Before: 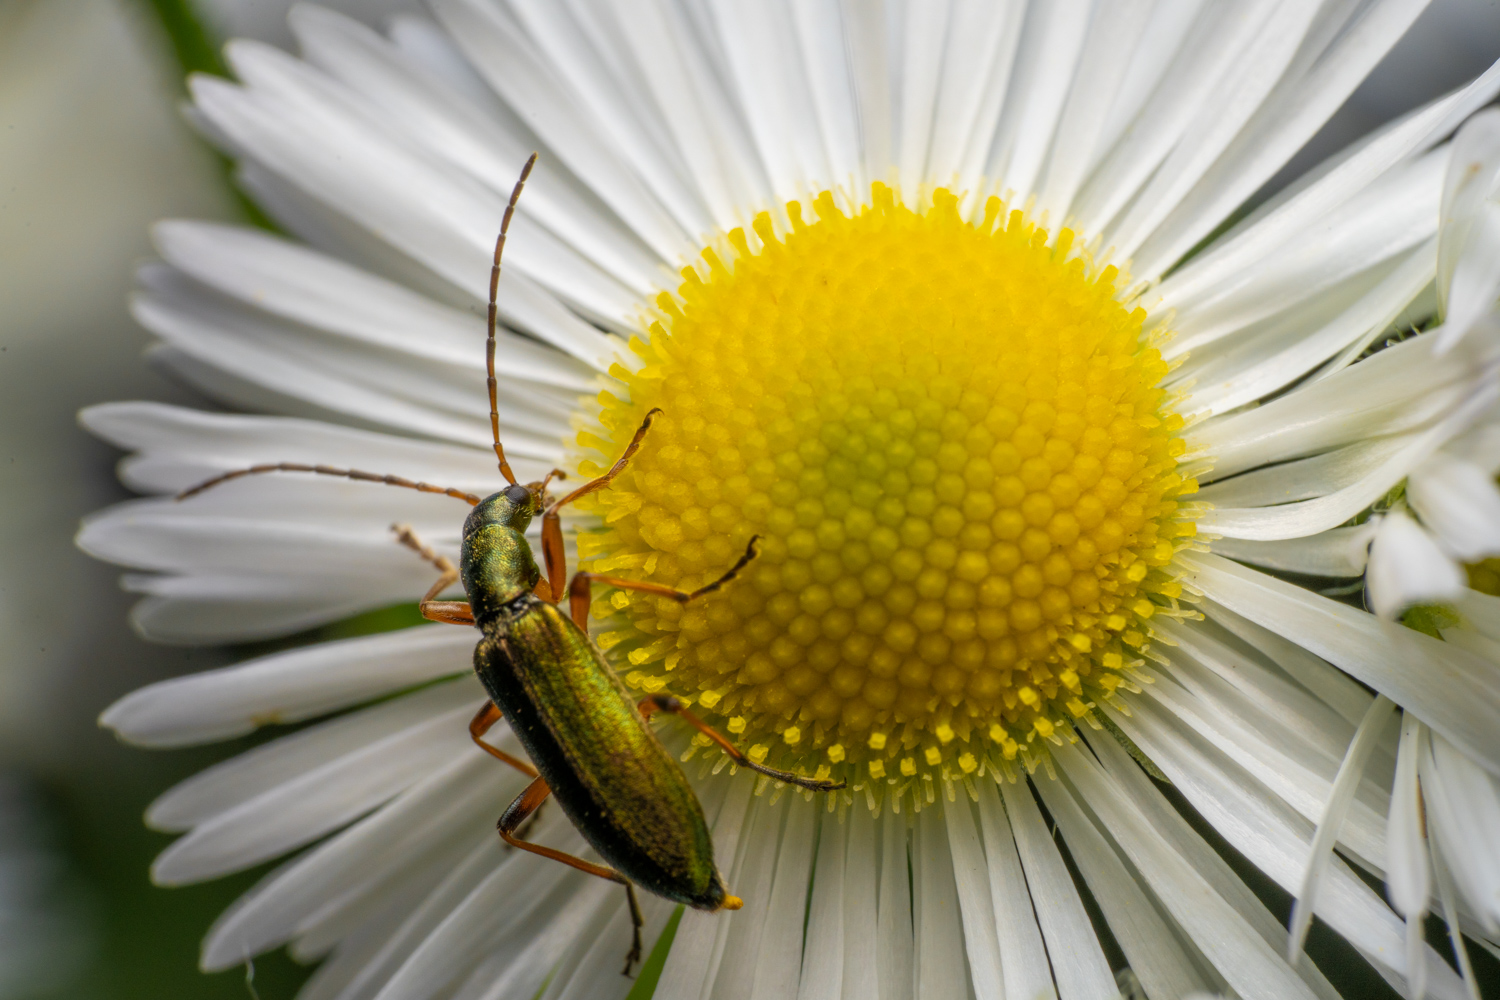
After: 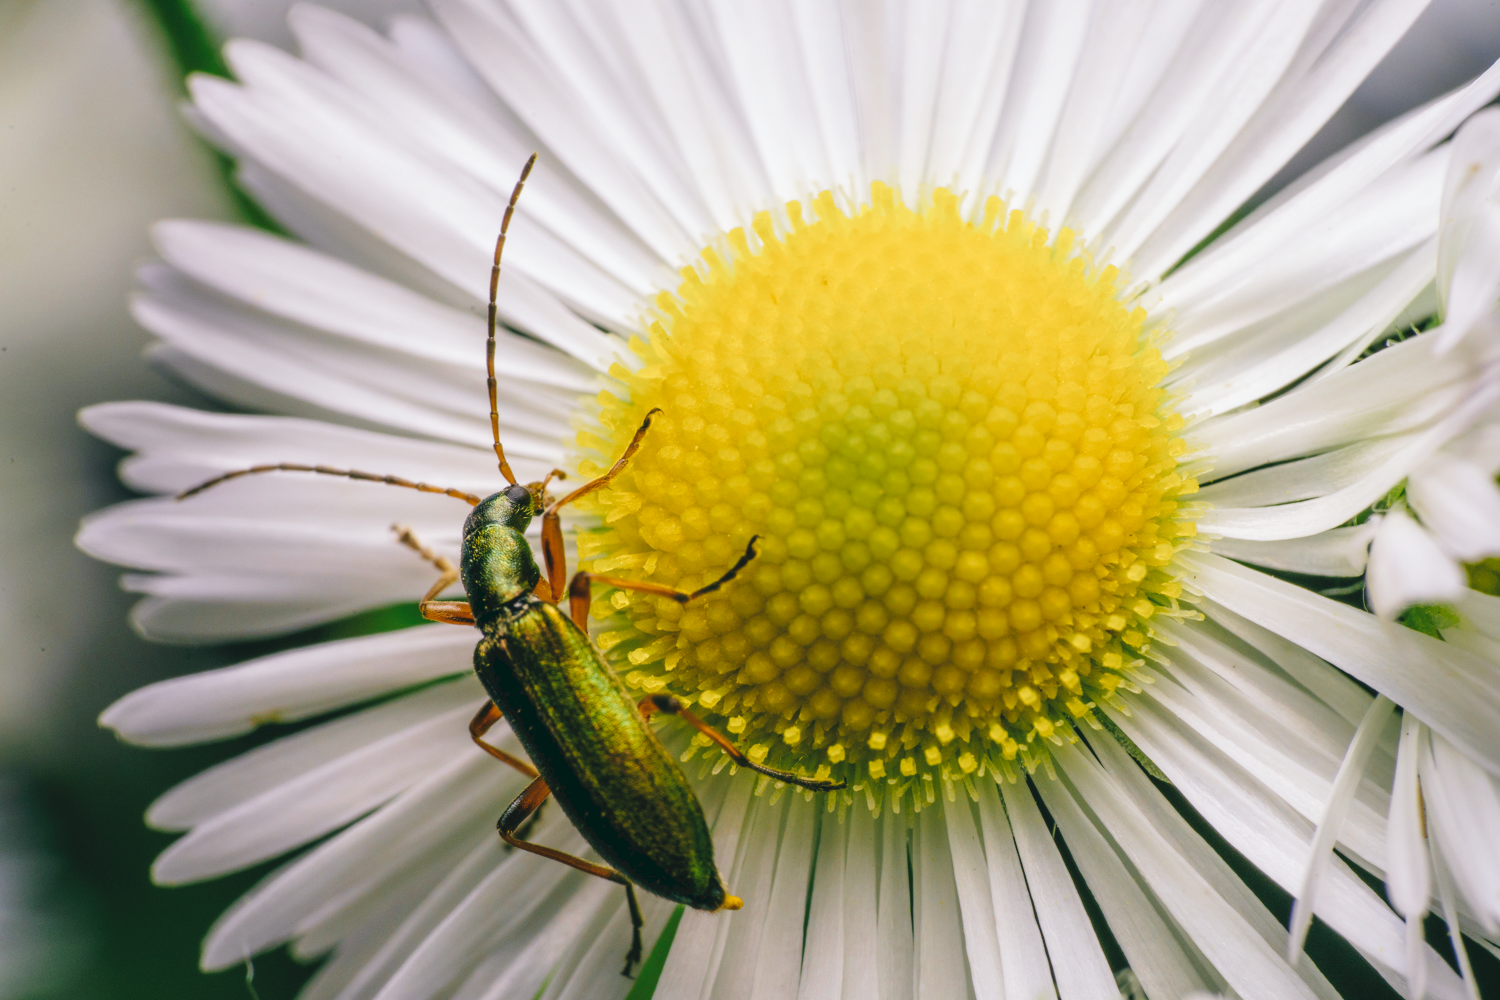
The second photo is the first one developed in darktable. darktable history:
tone curve: curves: ch0 [(0, 0) (0.003, 0.072) (0.011, 0.073) (0.025, 0.072) (0.044, 0.076) (0.069, 0.089) (0.1, 0.103) (0.136, 0.123) (0.177, 0.158) (0.224, 0.21) (0.277, 0.275) (0.335, 0.372) (0.399, 0.463) (0.468, 0.556) (0.543, 0.633) (0.623, 0.712) (0.709, 0.795) (0.801, 0.869) (0.898, 0.942) (1, 1)], preserve colors none
color look up table: target L [91.12, 91.92, 90.42, 91.49, 88.13, 83.73, 74.55, 66.47, 62.88, 59.35, 45.97, 24.75, 200.09, 77.04, 67.91, 68.16, 63.95, 53.23, 55.35, 48.51, 48.42, 43.69, 43.91, 38.92, 33, 26.82, 16.76, 15.87, 94.98, 76.98, 77.4, 70.61, 65.66, 54.8, 51.01, 48.81, 38.44, 39.08, 36.74, 35.69, 17.89, 11.99, 3.413, 95.25, 85.86, 77.15, 59.49, 51.07, 39.92], target a [-4.637, -31.21, -32.04, -27.97, -57.63, -18.9, -11.44, -25.62, -60.1, -32.06, -40.02, -24.08, 0, 9.117, 36.79, 29.02, 3.519, 52.72, 28.66, 72.64, 49.33, 1.658, 22.17, 14.86, 43.7, 25.24, 25.01, -5.512, 3.659, 31.63, 12.81, 24.12, 56.34, 71.96, 78.61, 25.44, 23.55, 38.26, 51.17, 56.79, 7.682, 39.91, -9.416, -7.355, -22.51, -8.67, -17.8, -8.944, -19.85], target b [14.41, 38.85, 20.13, 8.83, 30.3, 8.11, 5.165, 26.17, 38.98, 7.343, 33.54, 18.36, 0, 70.98, 27.07, 57.23, 57.49, 19.6, 34.43, 30.31, 50.29, 20.31, 42.63, 6.59, 14.85, 38.12, 5.412, 9.516, -5.024, -12.8, -7.97, -38.77, -29.63, -56.77, -34.8, -25.69, -80.81, -53.16, -15.17, -78.65, -29.23, -51.81, -6.516, -6.066, -13.54, -31.92, -19.9, -52.64, -8.391], num patches 49
